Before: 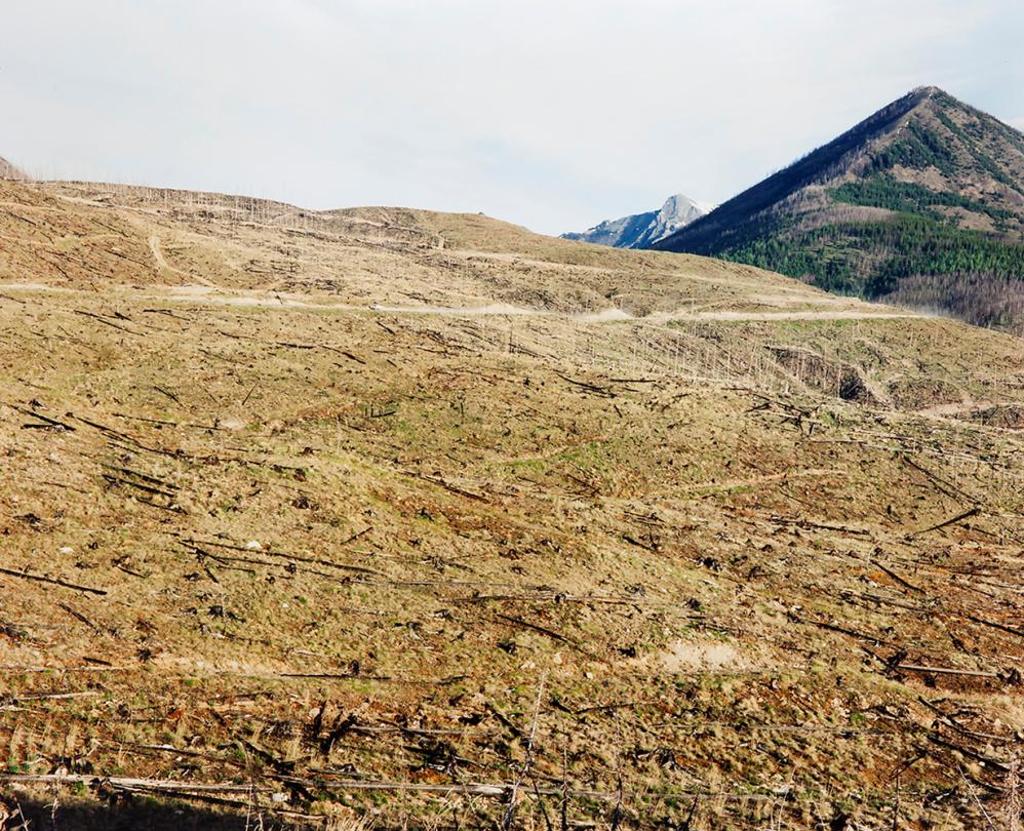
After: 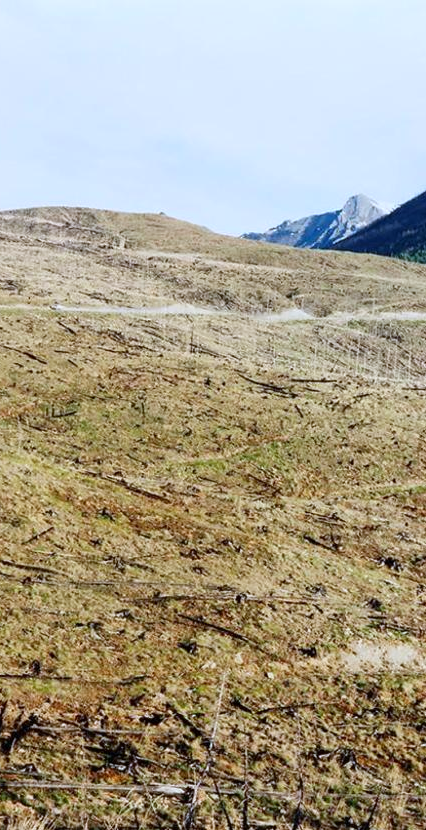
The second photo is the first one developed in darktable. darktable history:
white balance: red 0.931, blue 1.11
crop: left 31.229%, right 27.105%
exposure: compensate highlight preservation false
